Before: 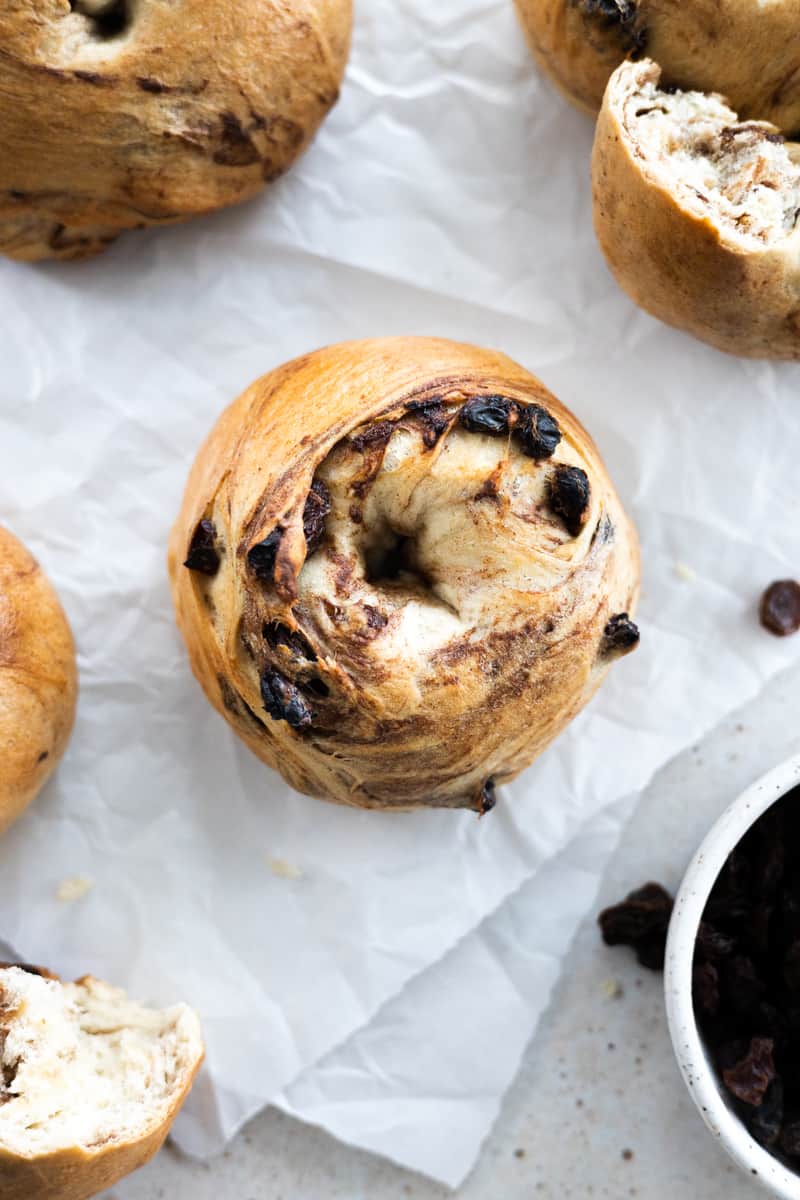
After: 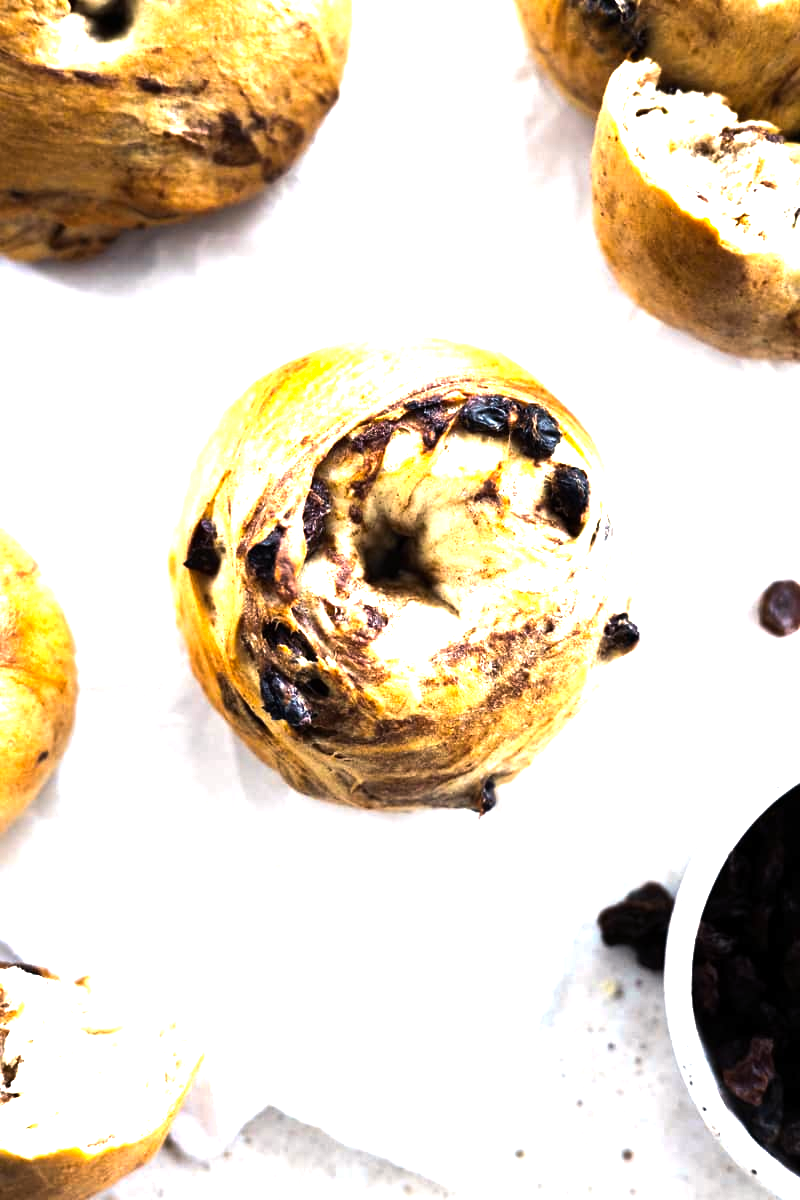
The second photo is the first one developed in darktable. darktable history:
color balance rgb: shadows lift › chroma 3.065%, shadows lift › hue 279.58°, highlights gain › luminance 7.292%, highlights gain › chroma 0.892%, highlights gain › hue 47.88°, perceptual saturation grading › global saturation -0.009%, perceptual brilliance grading › highlights 47.599%, perceptual brilliance grading › mid-tones 21.57%, perceptual brilliance grading › shadows -5.631%, global vibrance 20%
